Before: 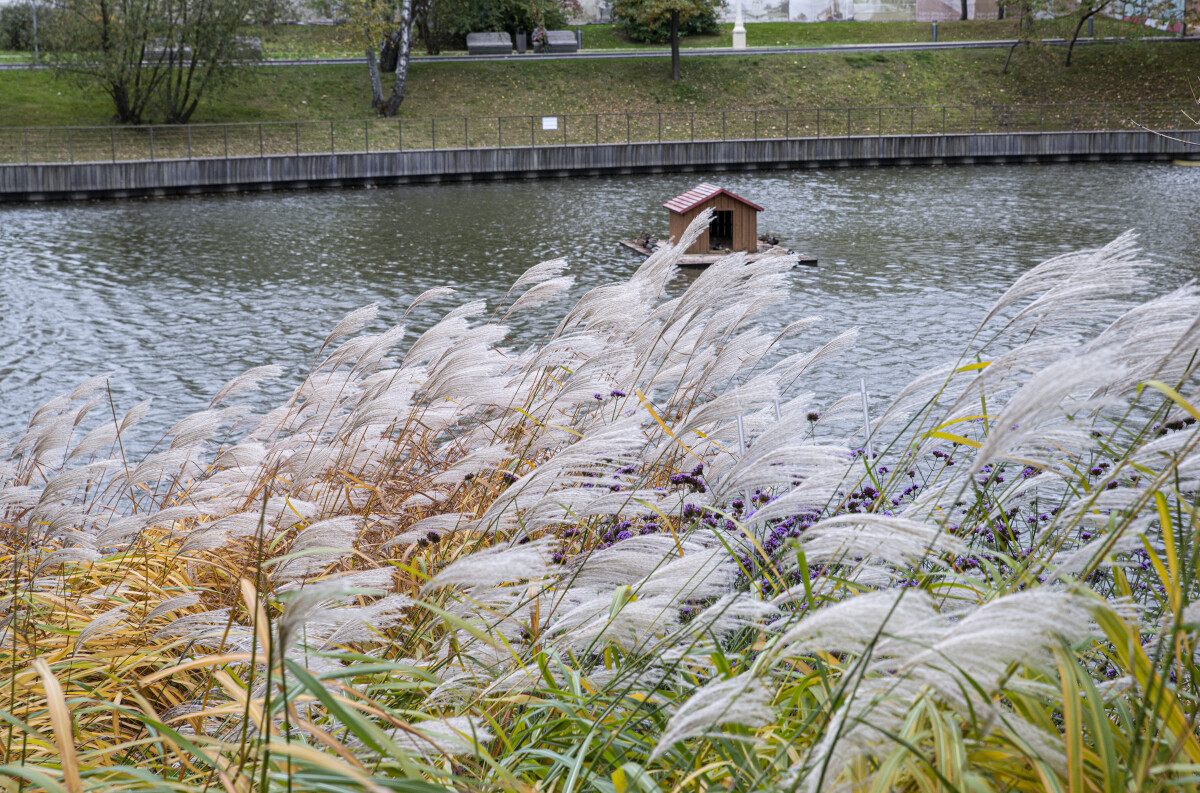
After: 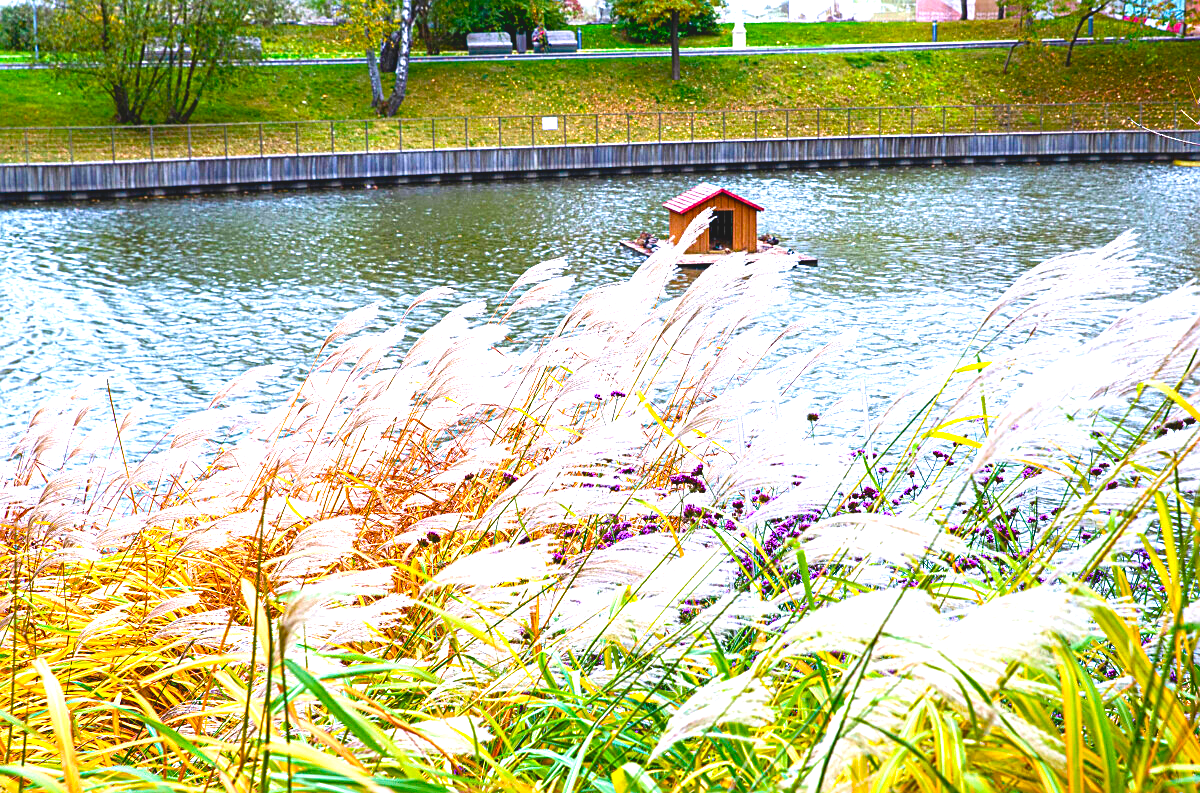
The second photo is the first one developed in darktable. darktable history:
contrast brightness saturation: contrast -0.186, saturation 0.188
exposure: exposure 1.09 EV, compensate highlight preservation false
color balance rgb: linear chroma grading › global chroma 14.482%, perceptual saturation grading › global saturation 15.84%, perceptual saturation grading › highlights -19.402%, perceptual saturation grading › shadows 20.564%, perceptual brilliance grading › global brilliance 15.222%, perceptual brilliance grading › shadows -35.33%, global vibrance 20%
sharpen: on, module defaults
velvia: strength 32.45%, mid-tones bias 0.205
